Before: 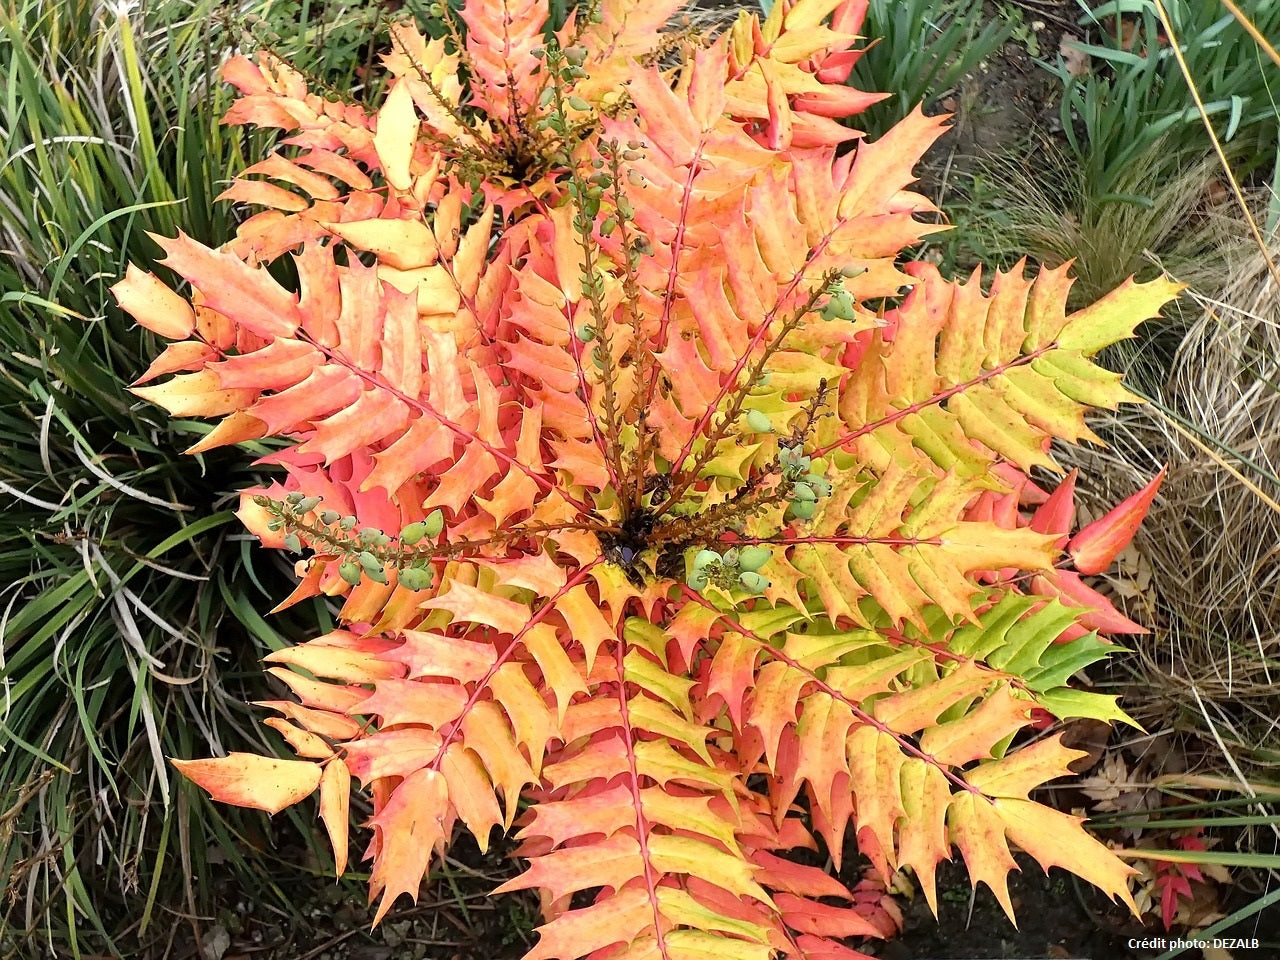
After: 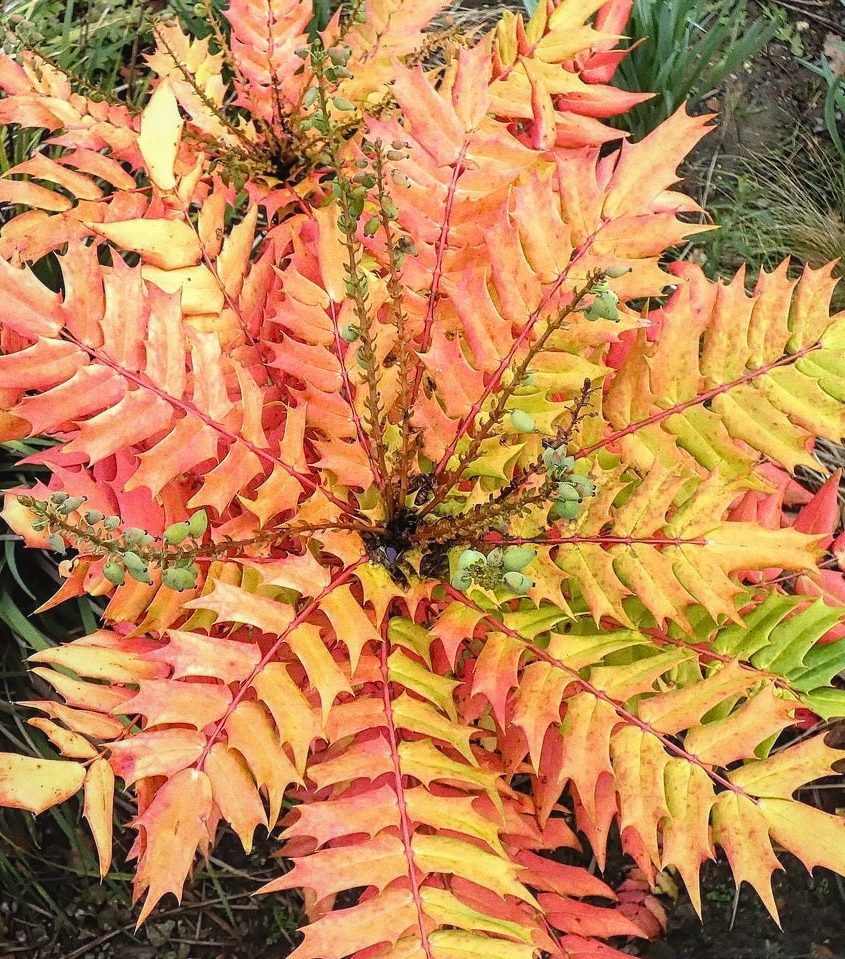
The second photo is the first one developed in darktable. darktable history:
crop and rotate: left 18.442%, right 15.508%
local contrast: detail 110%
grain: coarseness 0.09 ISO
